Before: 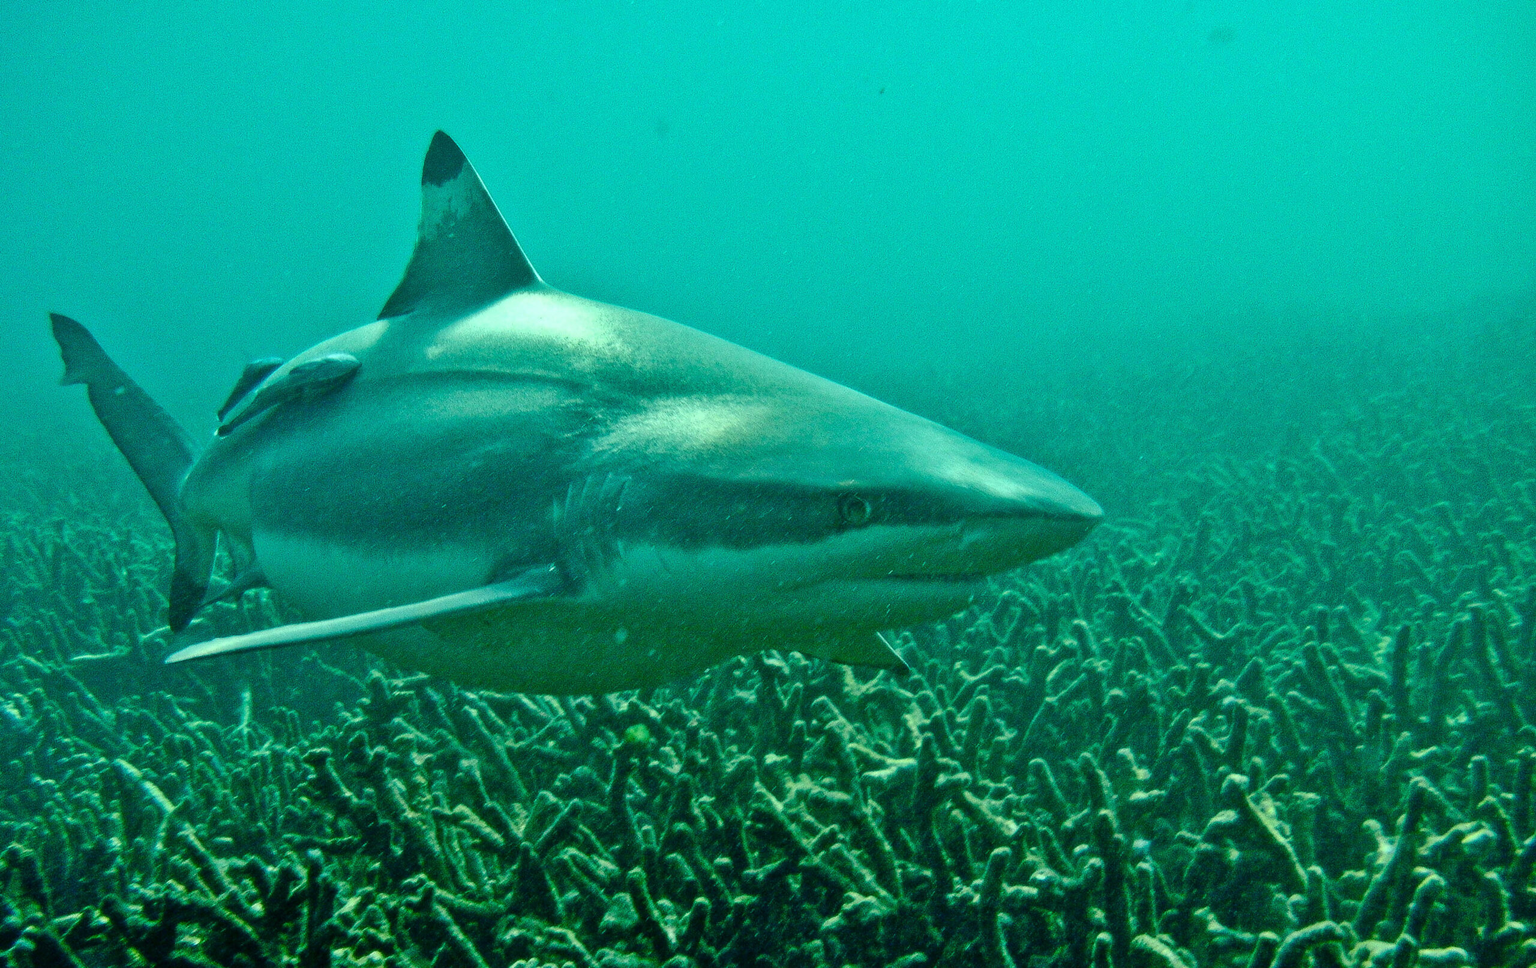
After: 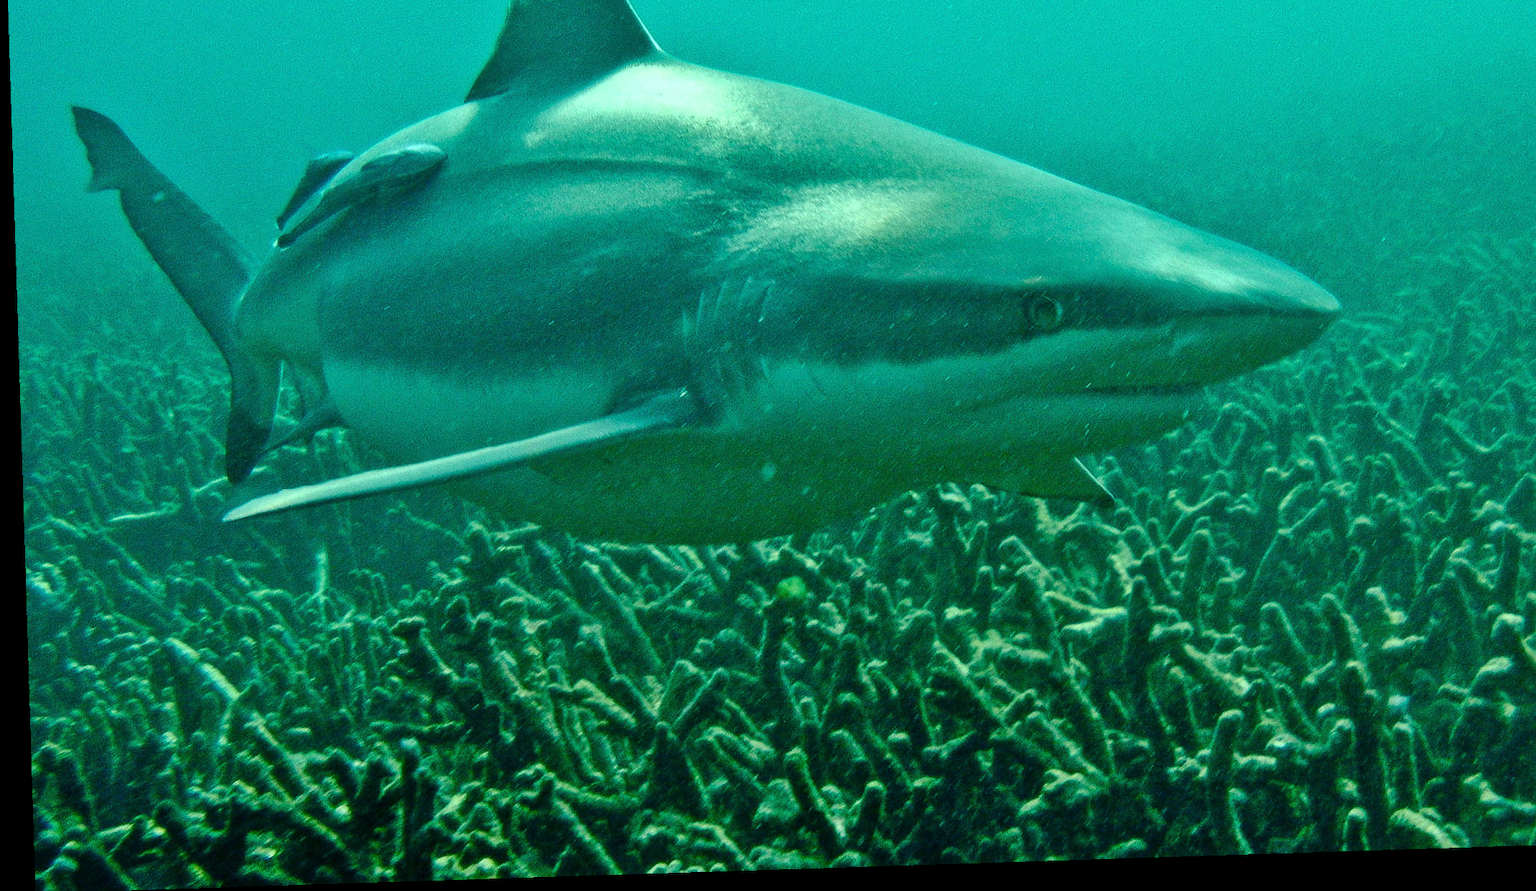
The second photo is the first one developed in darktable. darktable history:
crop: top 26.531%, right 17.959%
rotate and perspective: rotation -1.77°, lens shift (horizontal) 0.004, automatic cropping off
tone equalizer: on, module defaults
